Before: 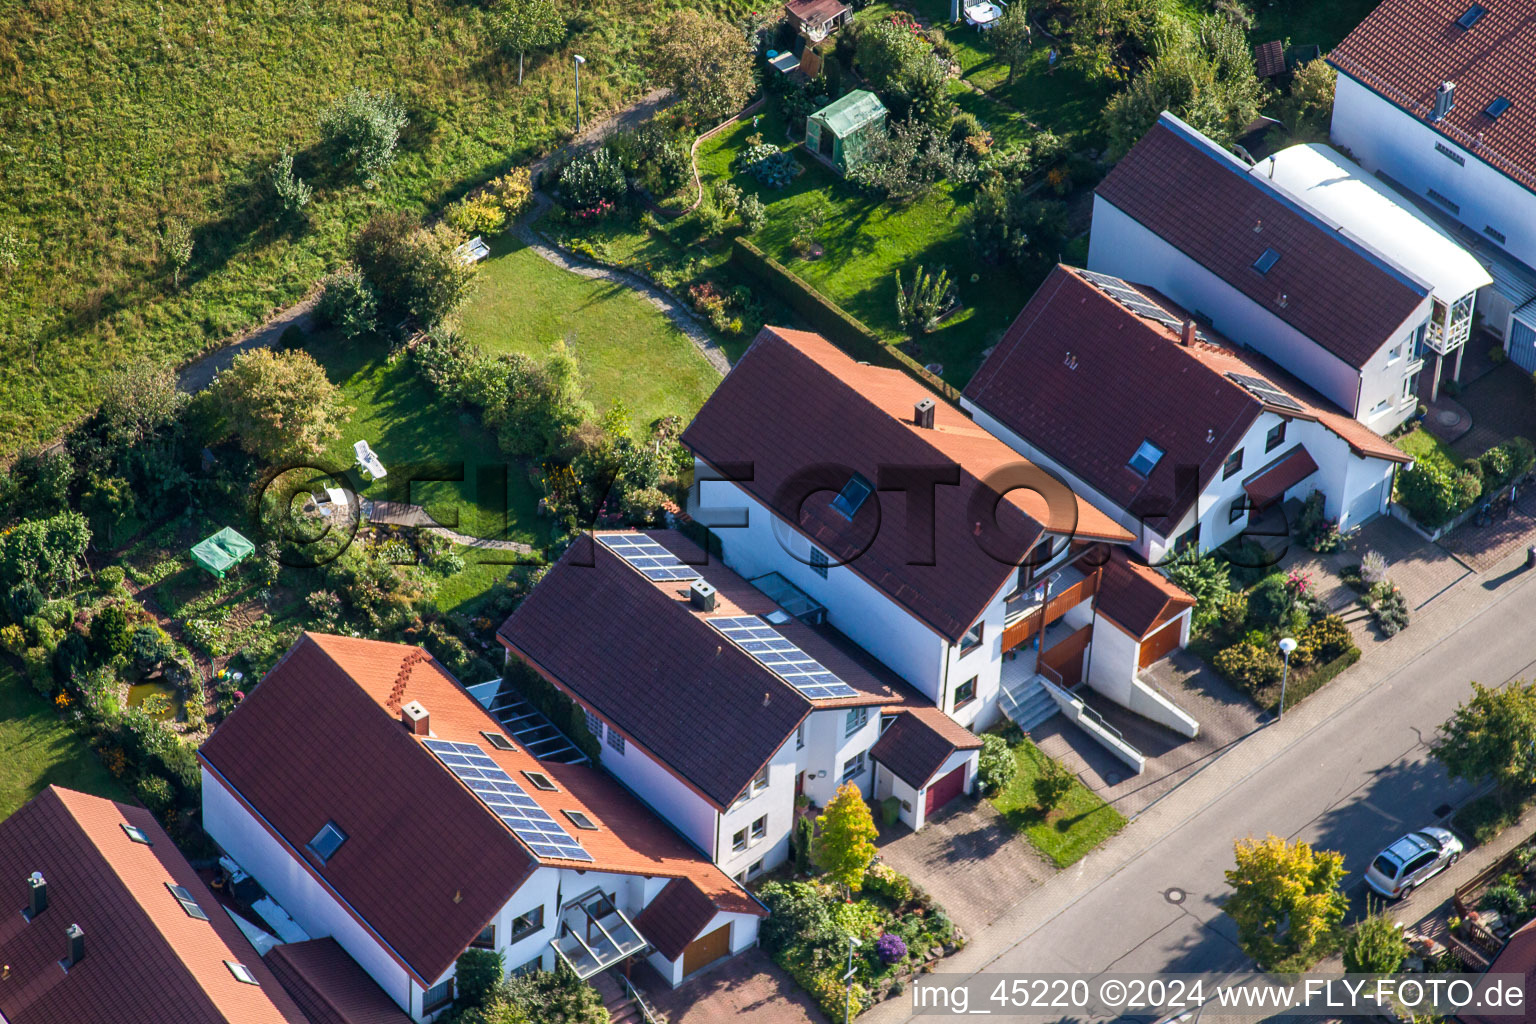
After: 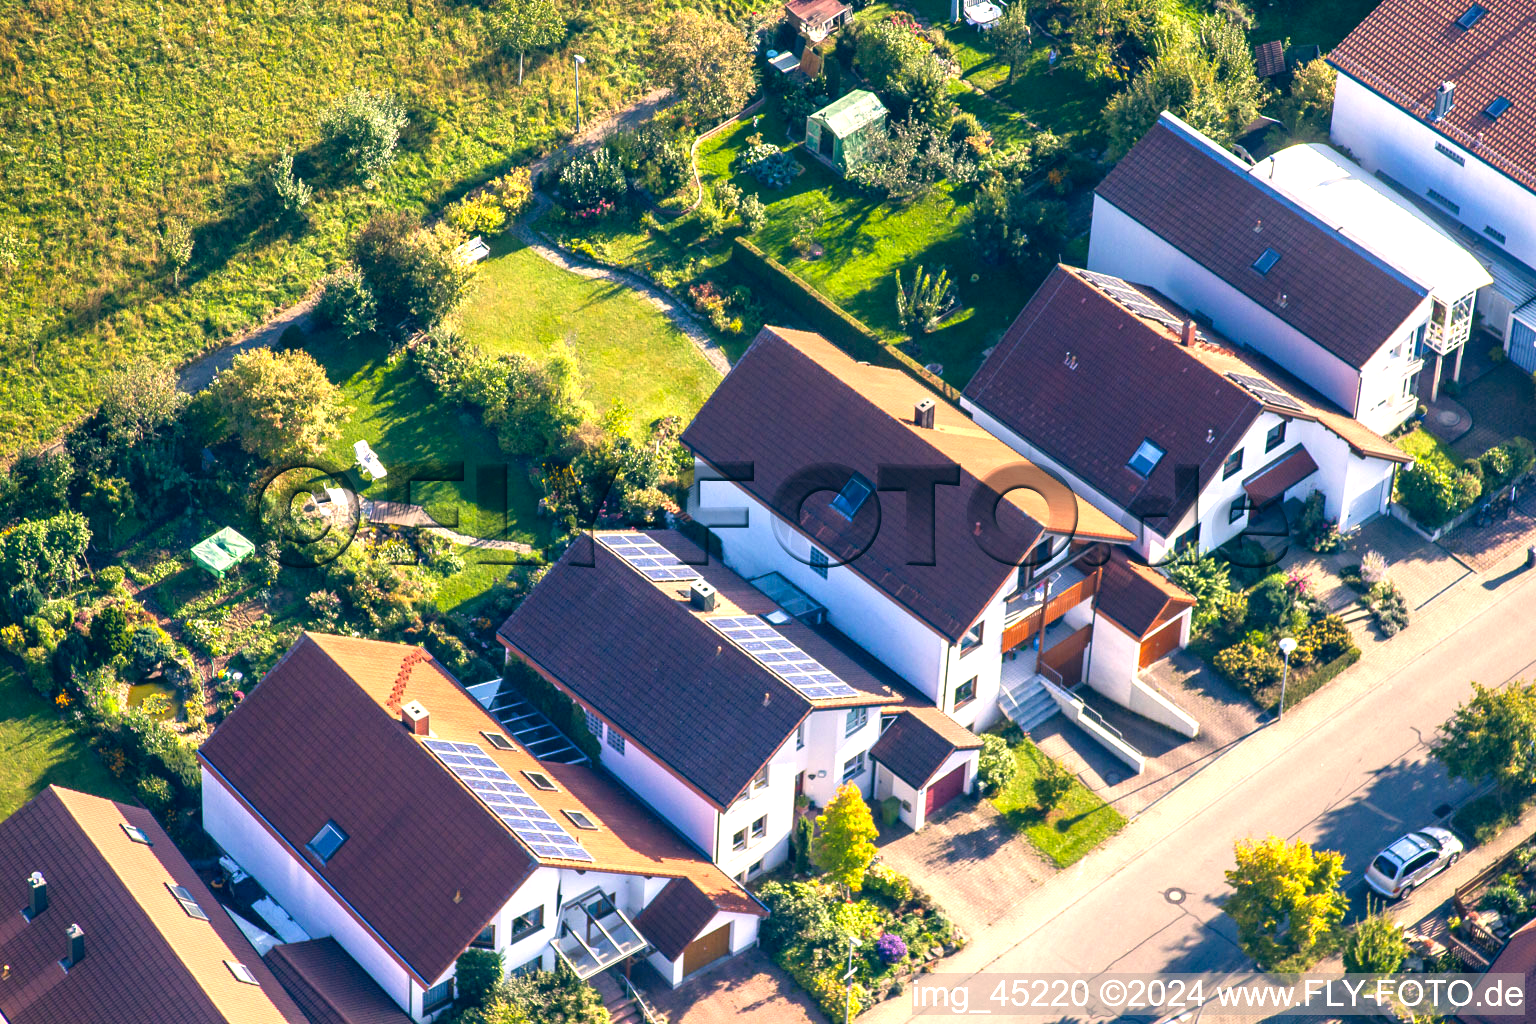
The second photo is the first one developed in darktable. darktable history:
color correction: highlights a* 10.32, highlights b* 14.37, shadows a* -9.67, shadows b* -15.05
exposure: black level correction 0, exposure 1.001 EV, compensate highlight preservation false
